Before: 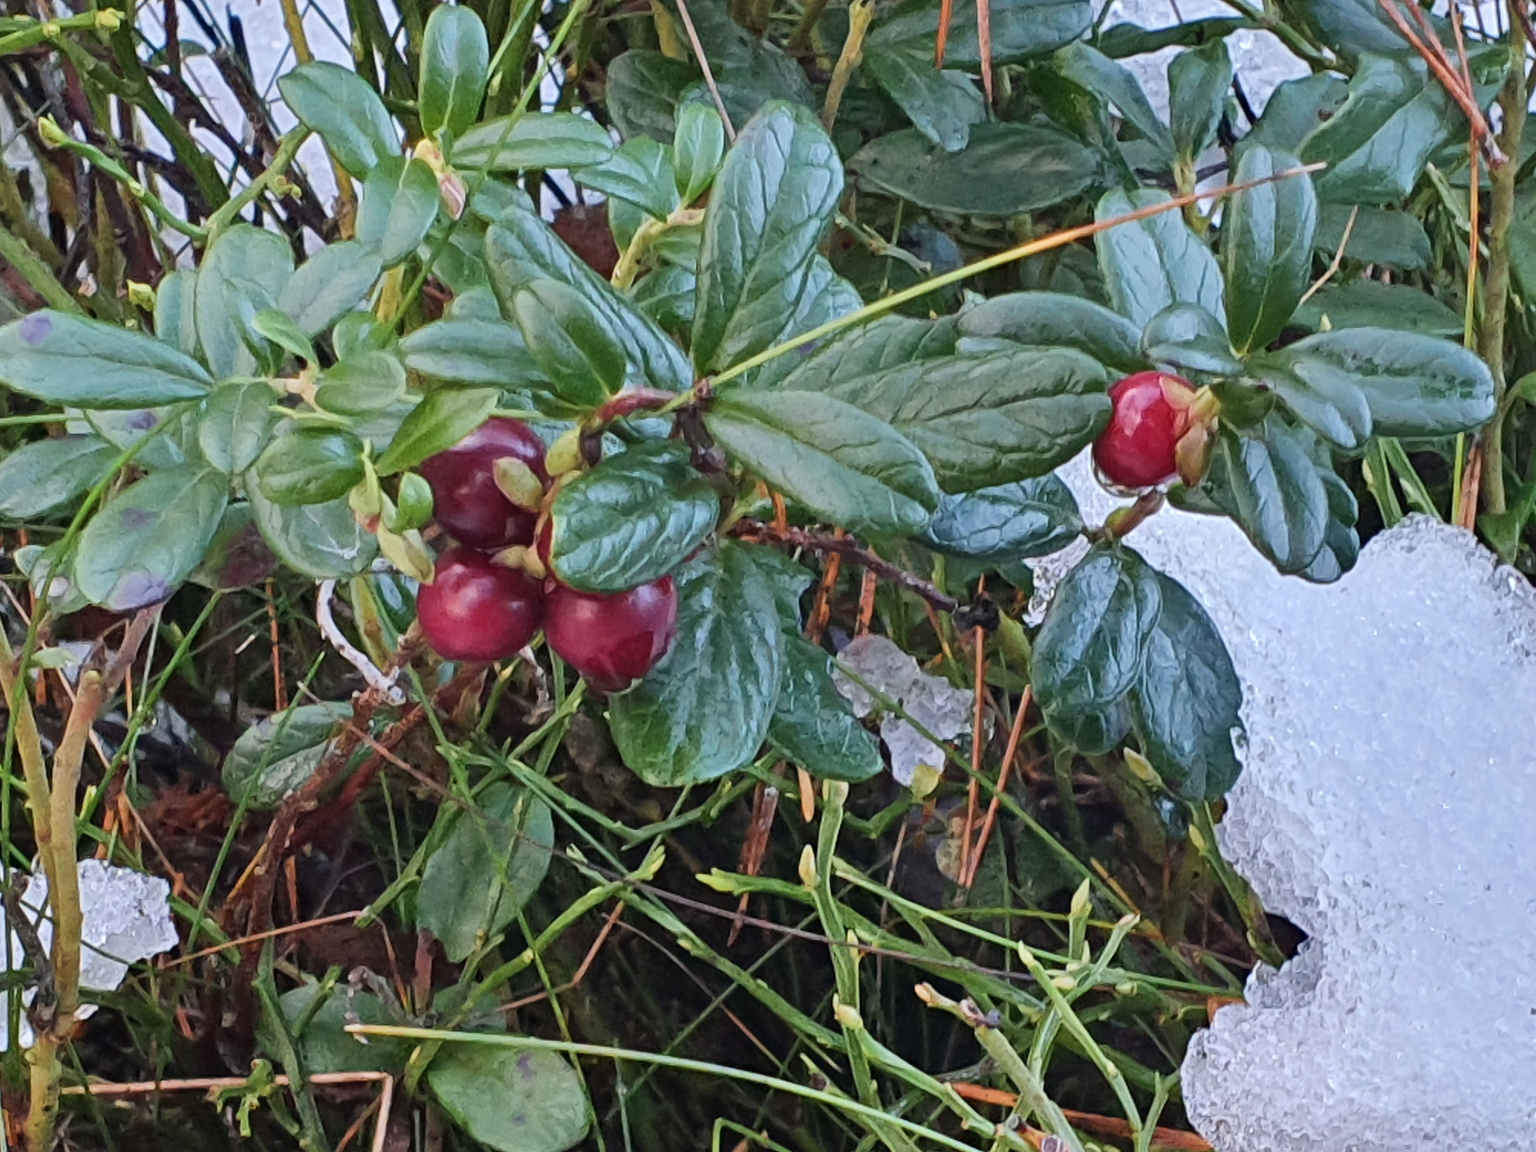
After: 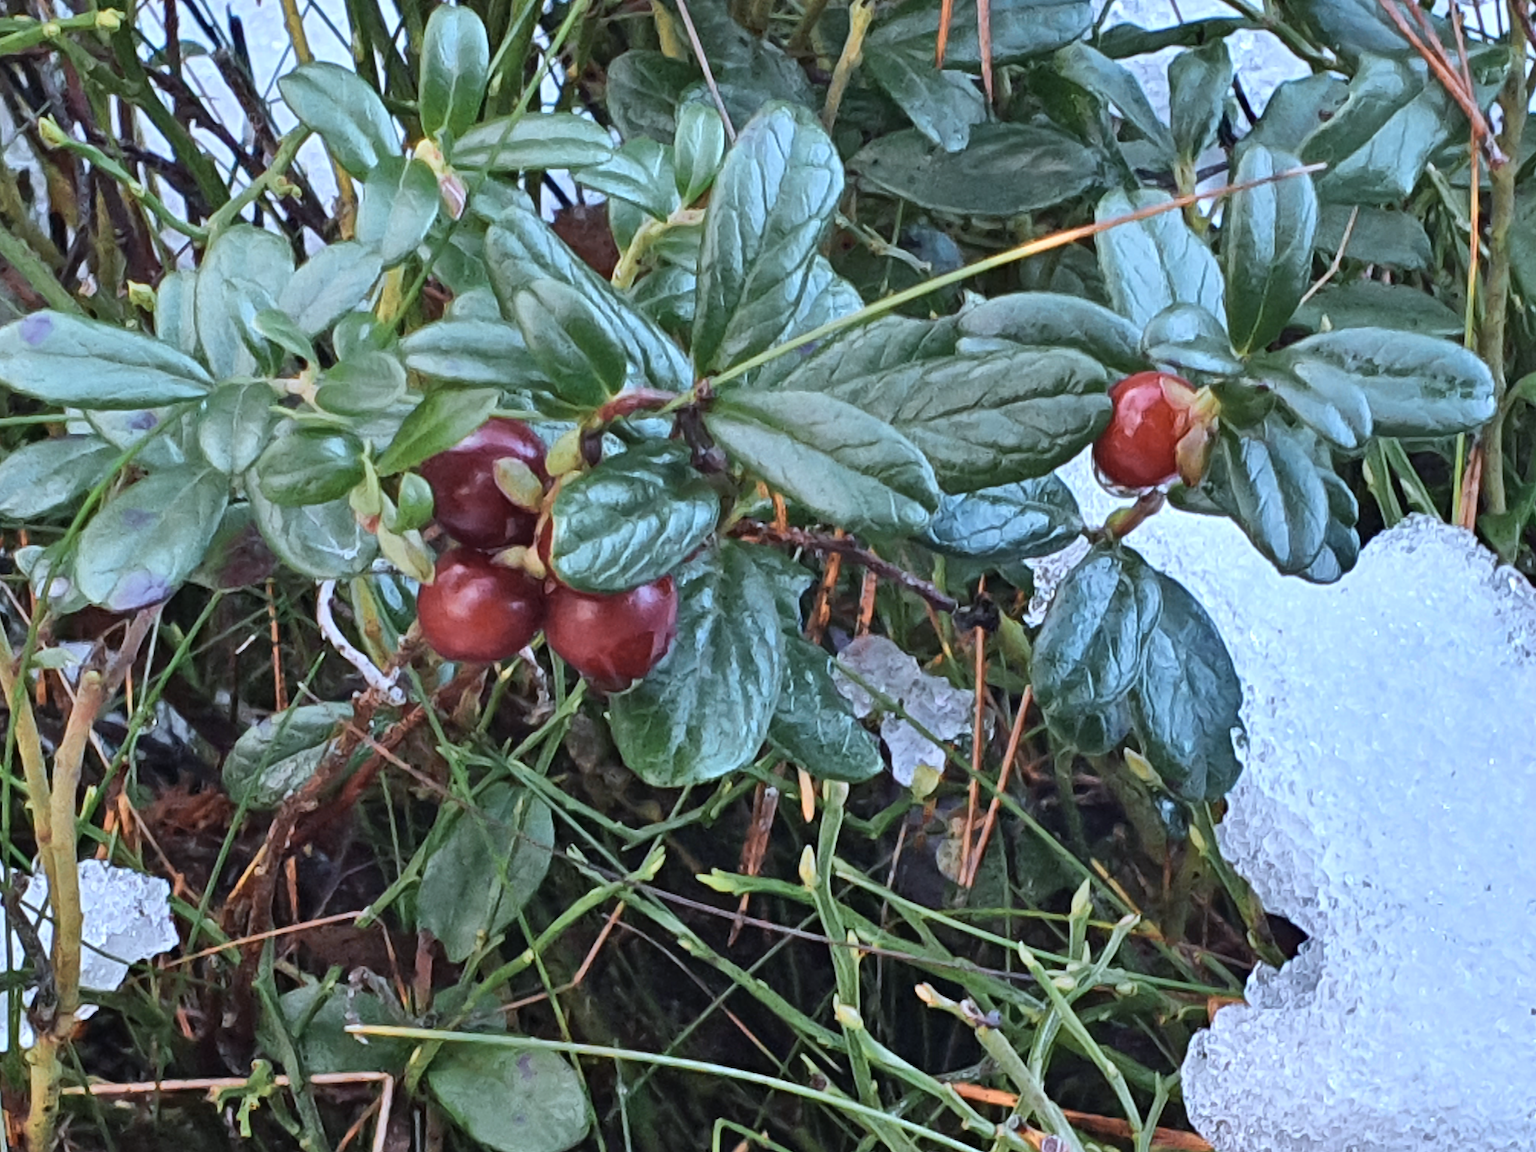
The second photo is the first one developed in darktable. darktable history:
color zones: curves: ch0 [(0.018, 0.548) (0.197, 0.654) (0.425, 0.447) (0.605, 0.658) (0.732, 0.579)]; ch1 [(0.105, 0.531) (0.224, 0.531) (0.386, 0.39) (0.618, 0.456) (0.732, 0.456) (0.956, 0.421)]; ch2 [(0.039, 0.583) (0.215, 0.465) (0.399, 0.544) (0.465, 0.548) (0.614, 0.447) (0.724, 0.43) (0.882, 0.623) (0.956, 0.632)]
shadows and highlights: shadows 37.27, highlights -28.18, soften with gaussian
white balance: red 0.931, blue 1.11
